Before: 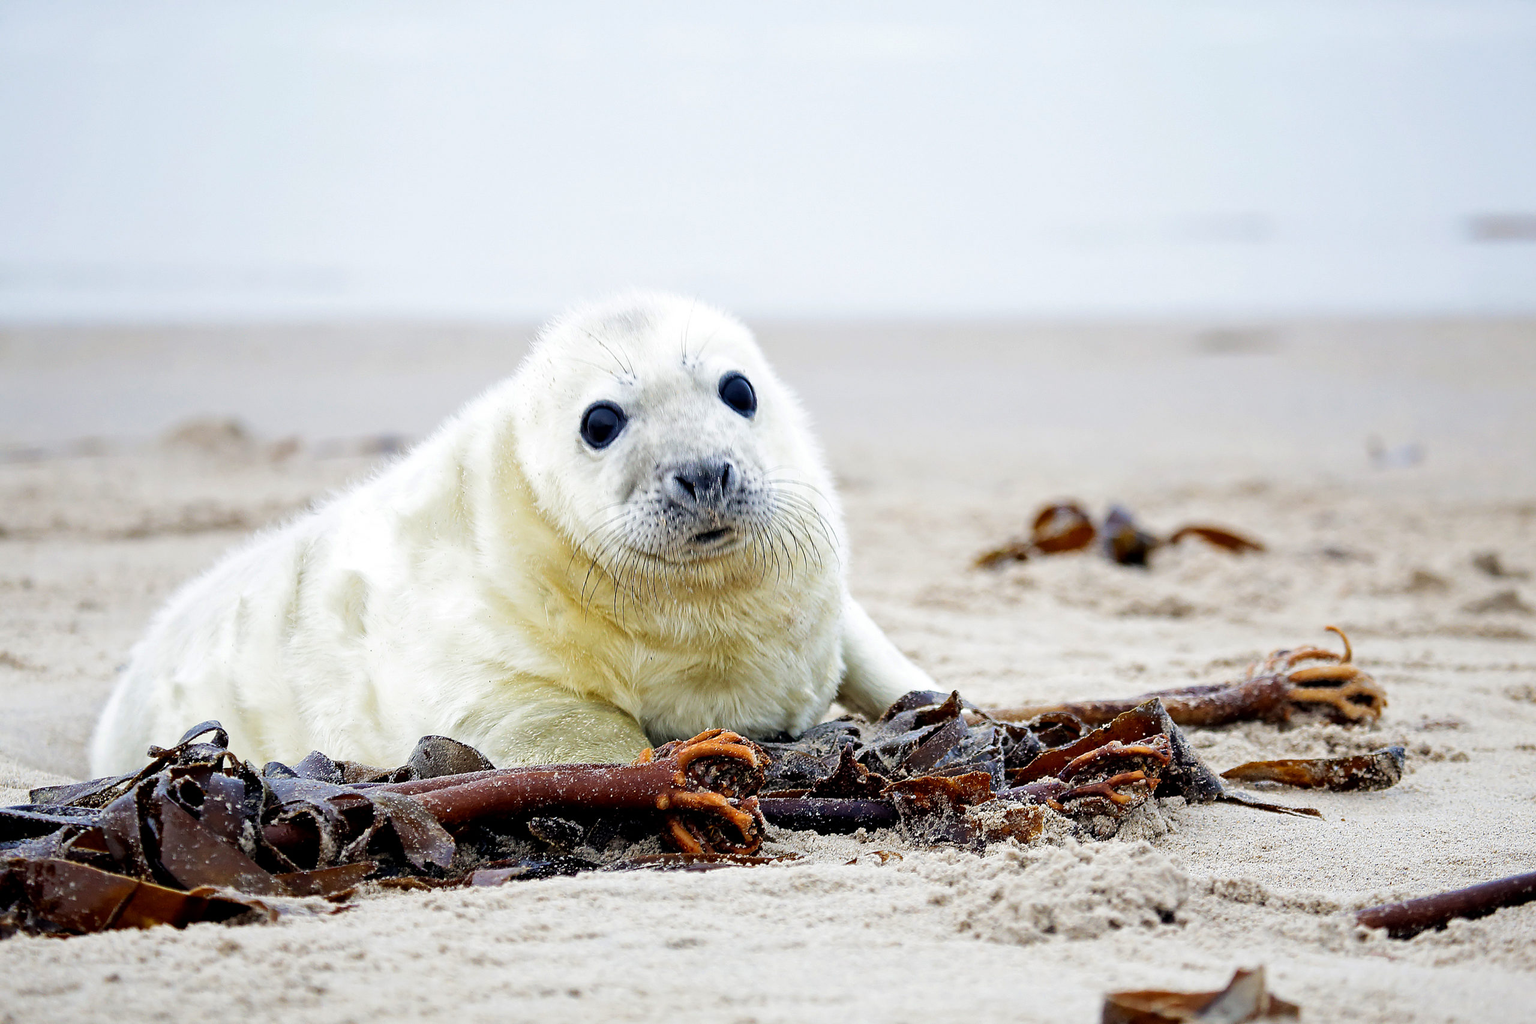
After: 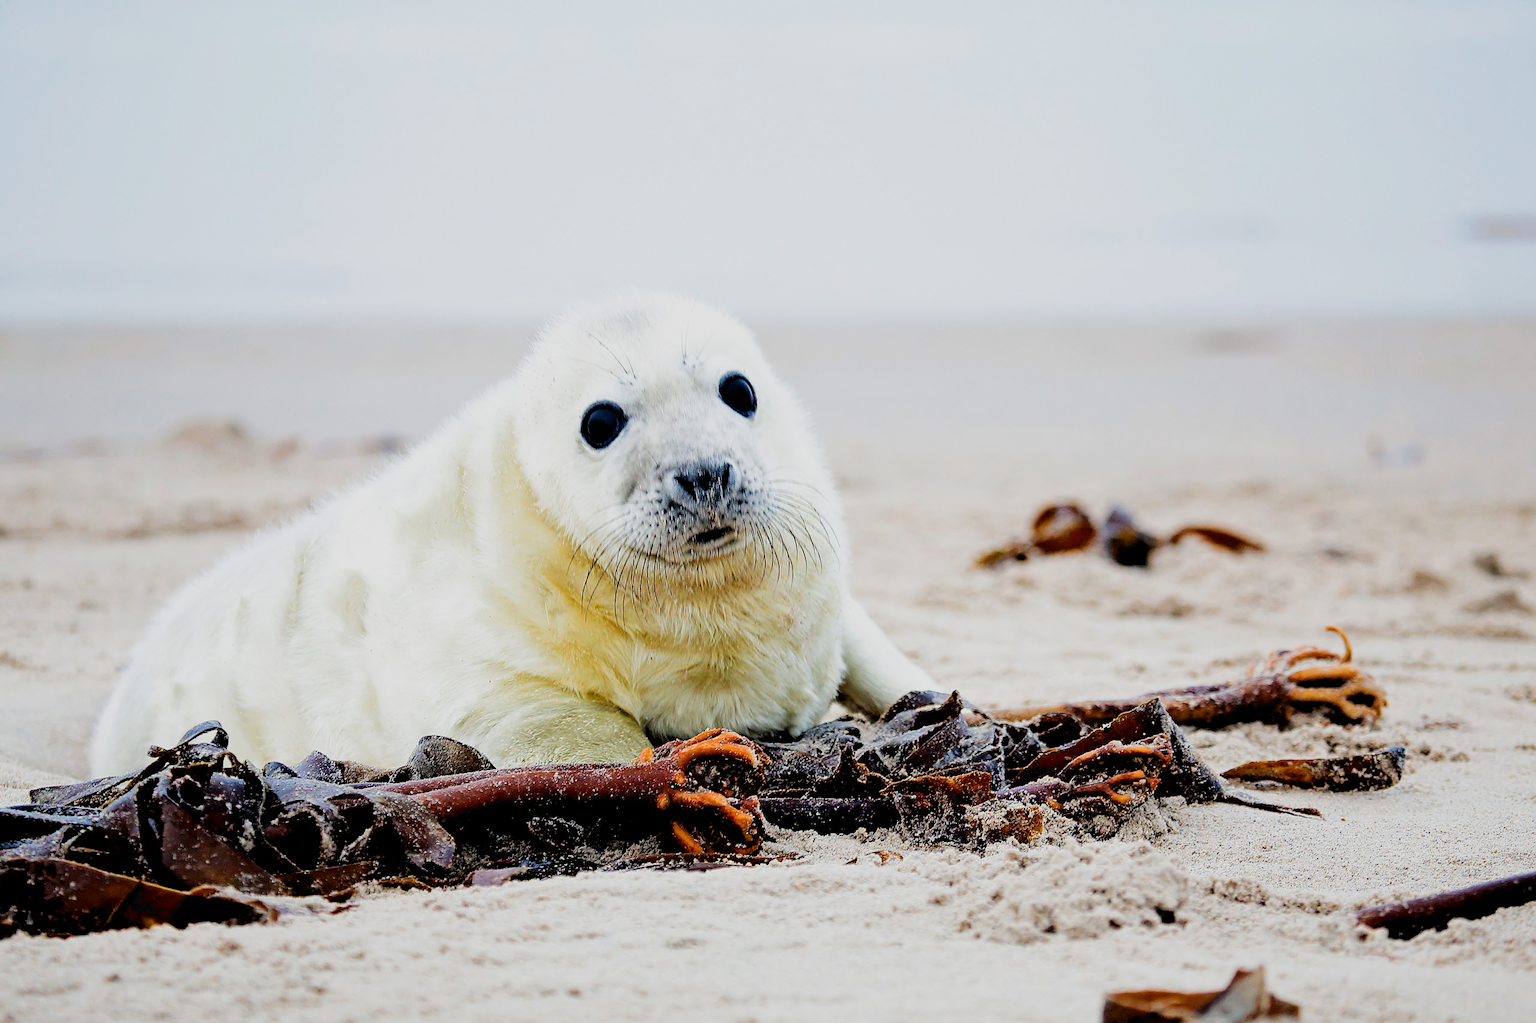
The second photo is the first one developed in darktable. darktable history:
filmic rgb: black relative exposure -5 EV, hardness 2.88, contrast 1.2, highlights saturation mix -30%
exposure: black level correction 0.009, exposure 0.014 EV, compensate highlight preservation false
